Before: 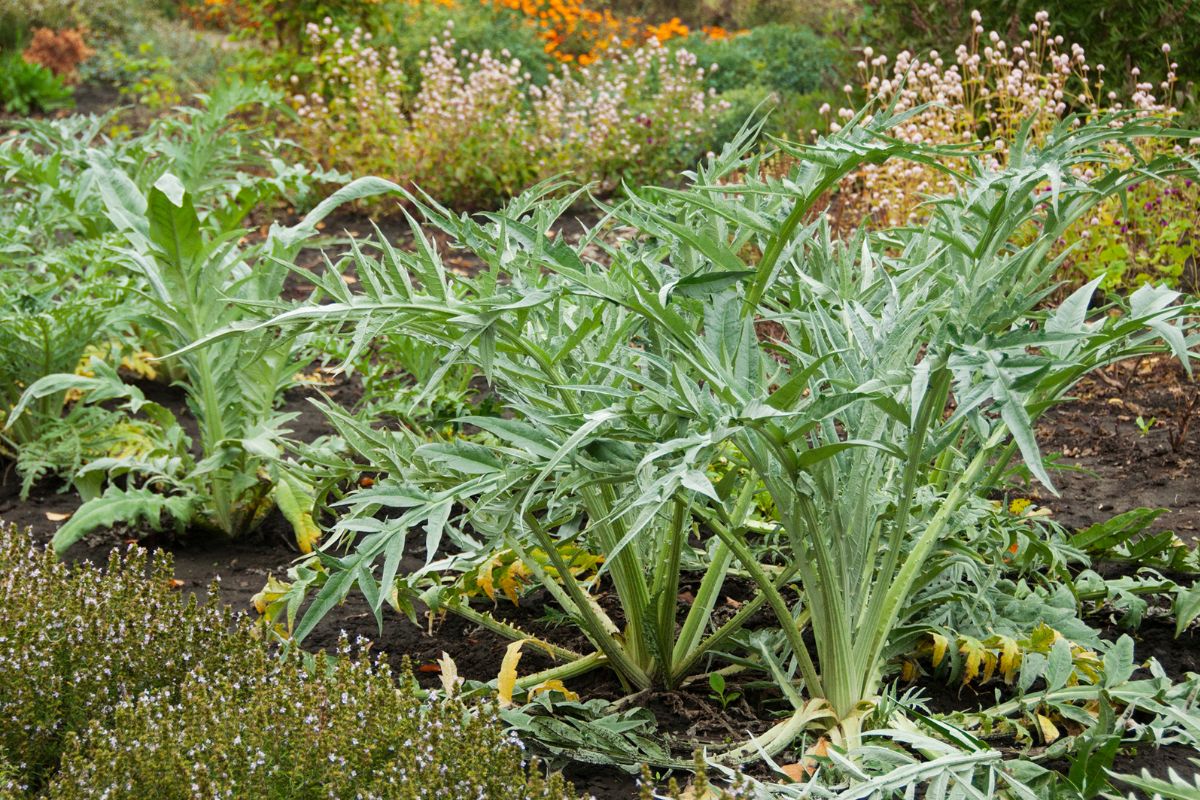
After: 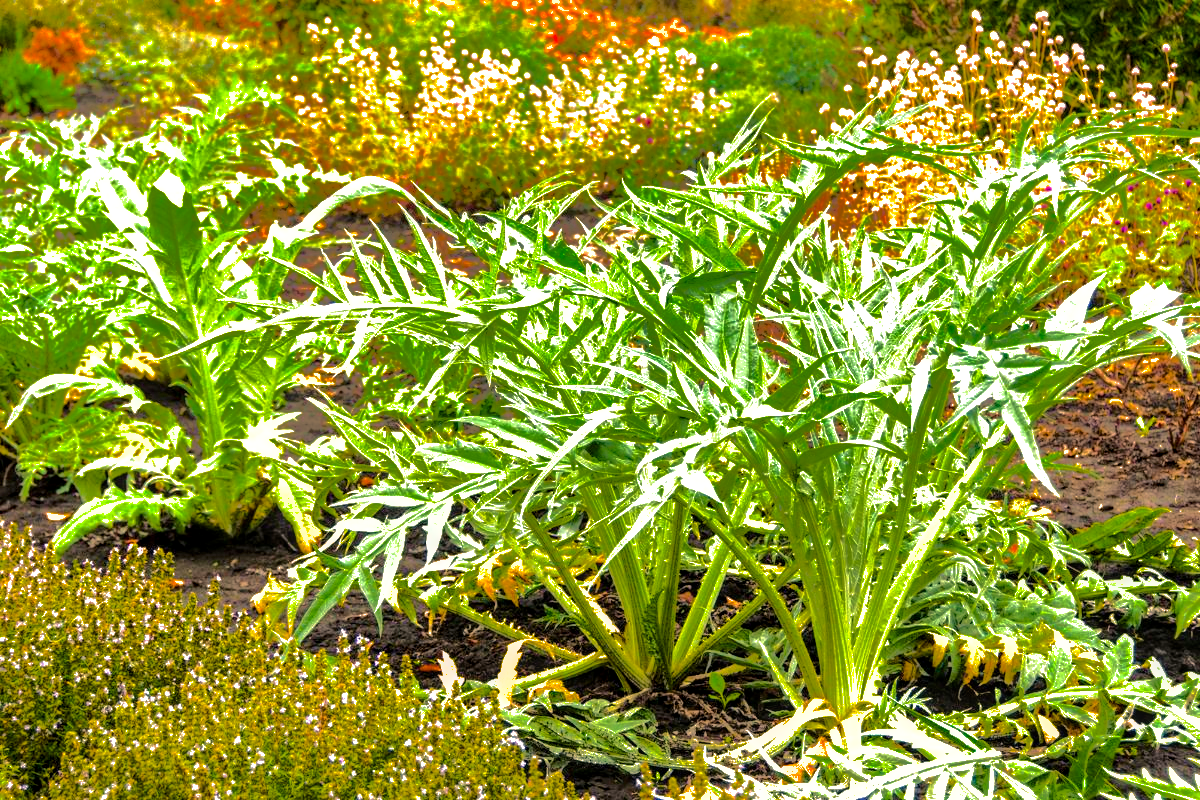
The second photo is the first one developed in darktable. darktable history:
exposure: black level correction 0.001, exposure 0.5 EV, compensate highlight preservation false
shadows and highlights: shadows -18.45, highlights -73.56
local contrast: detail 130%
color balance rgb: shadows lift › chroma 3.312%, shadows lift › hue 280.8°, highlights gain › chroma 3.293%, highlights gain › hue 55.08°, perceptual saturation grading › global saturation 25.678%, global vibrance 43.51%
tone equalizer: -8 EV -0.713 EV, -7 EV -0.698 EV, -6 EV -0.619 EV, -5 EV -0.366 EV, -3 EV 0.4 EV, -2 EV 0.6 EV, -1 EV 0.683 EV, +0 EV 0.734 EV
